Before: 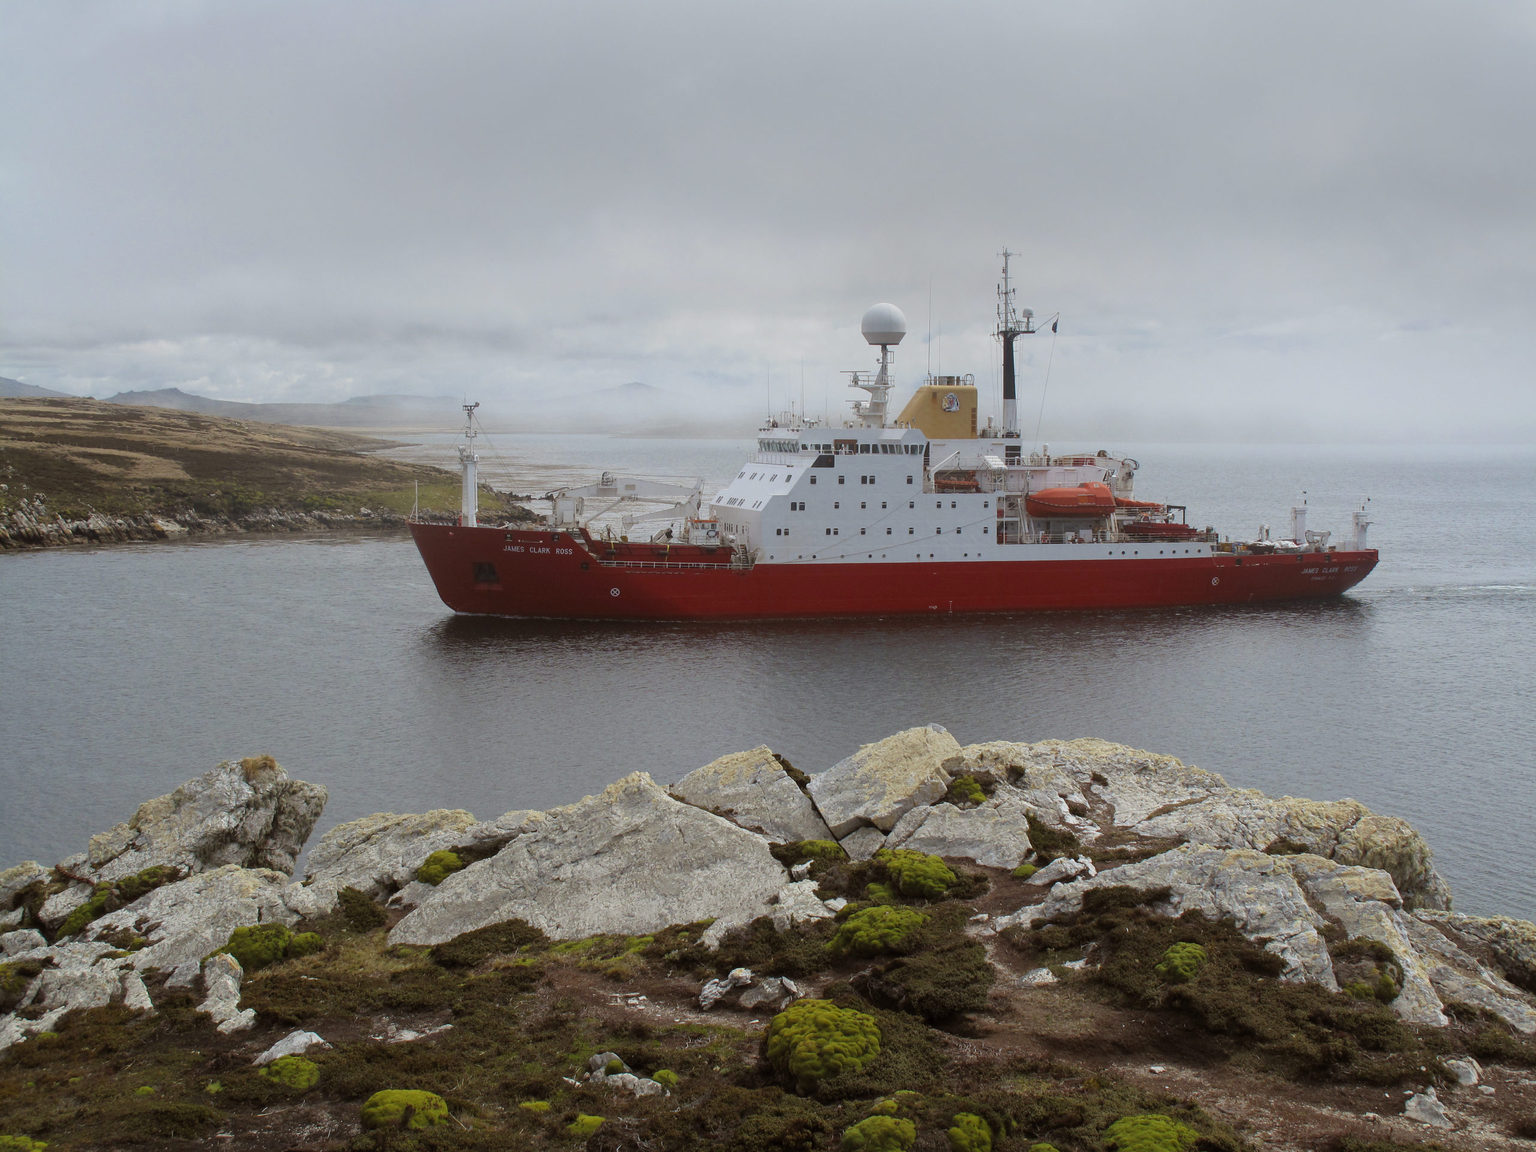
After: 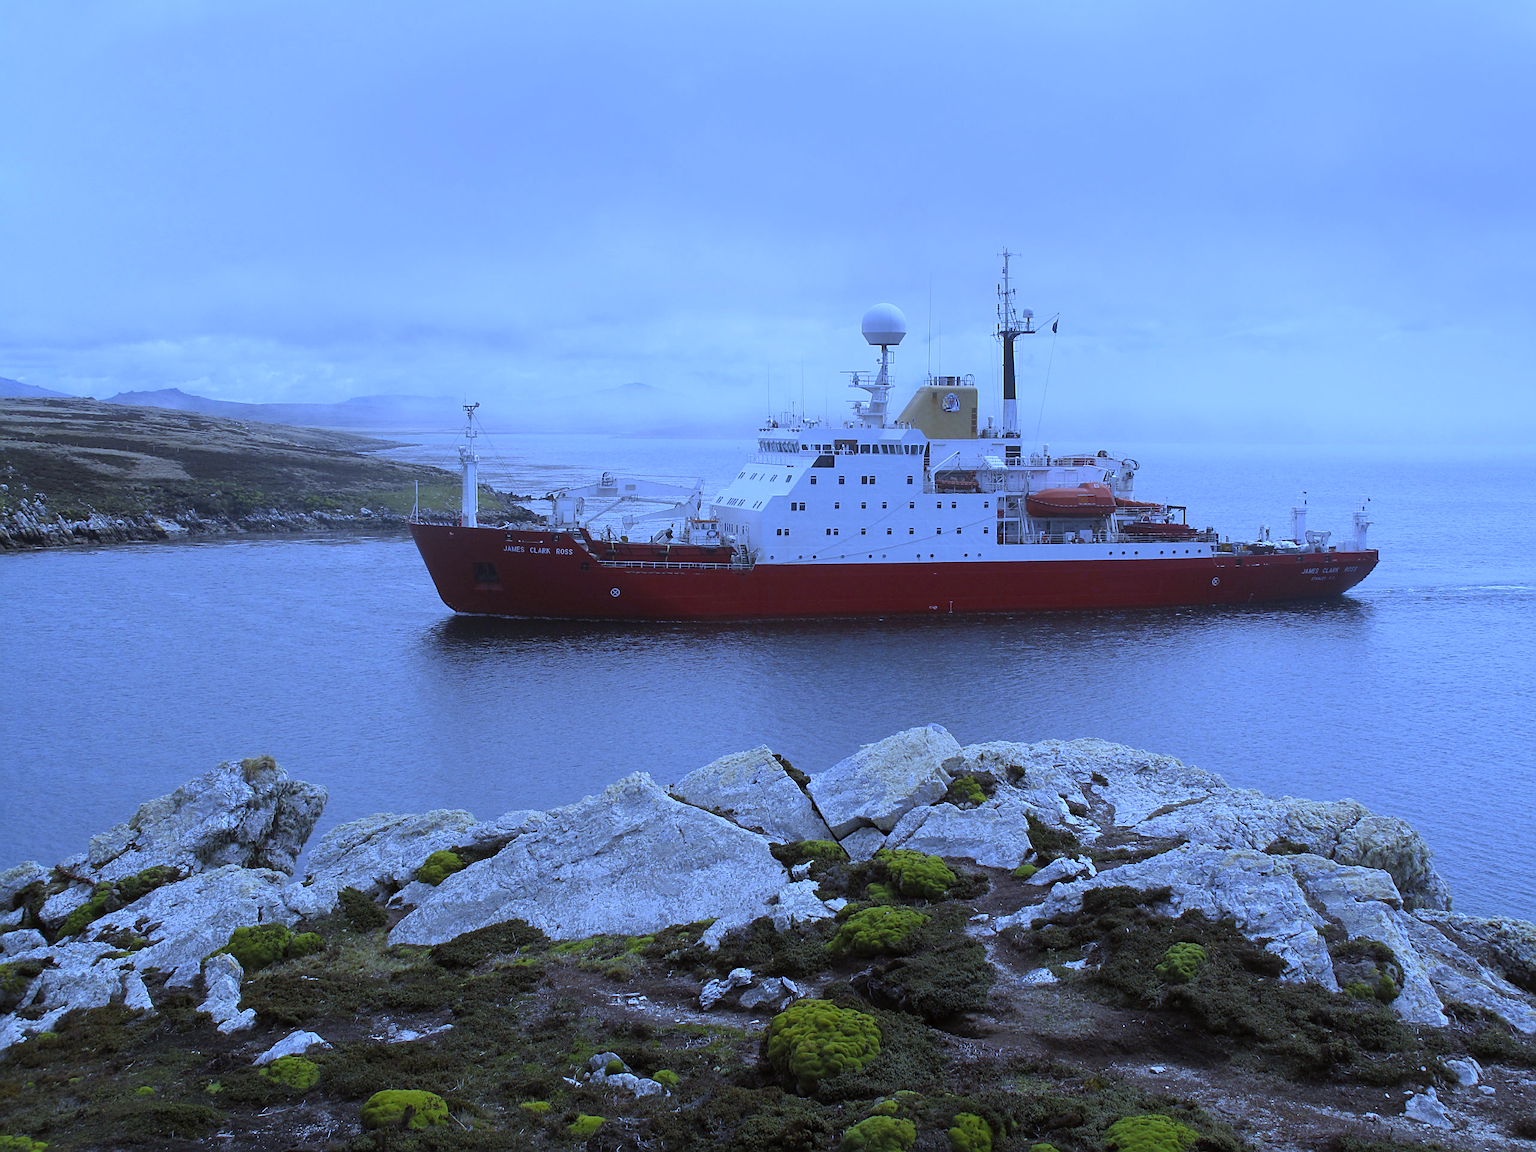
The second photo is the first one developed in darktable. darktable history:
white balance: red 0.766, blue 1.537
sharpen: on, module defaults
